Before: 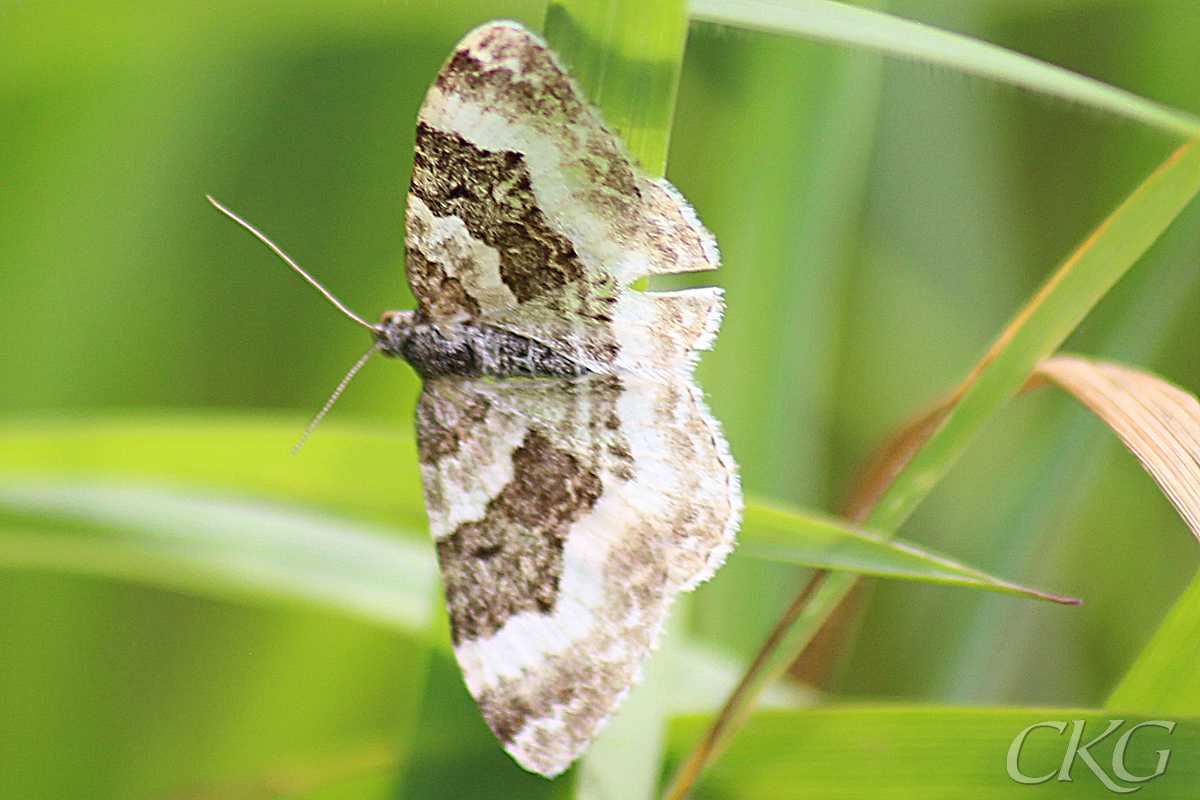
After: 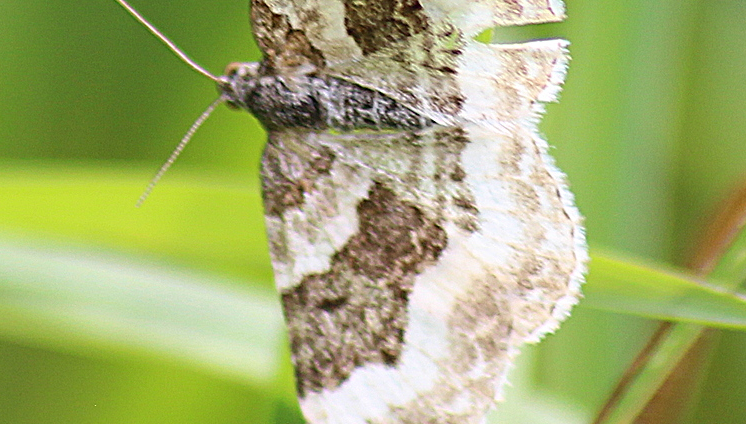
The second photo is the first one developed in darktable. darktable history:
crop: left 12.971%, top 31.001%, right 24.796%, bottom 15.932%
